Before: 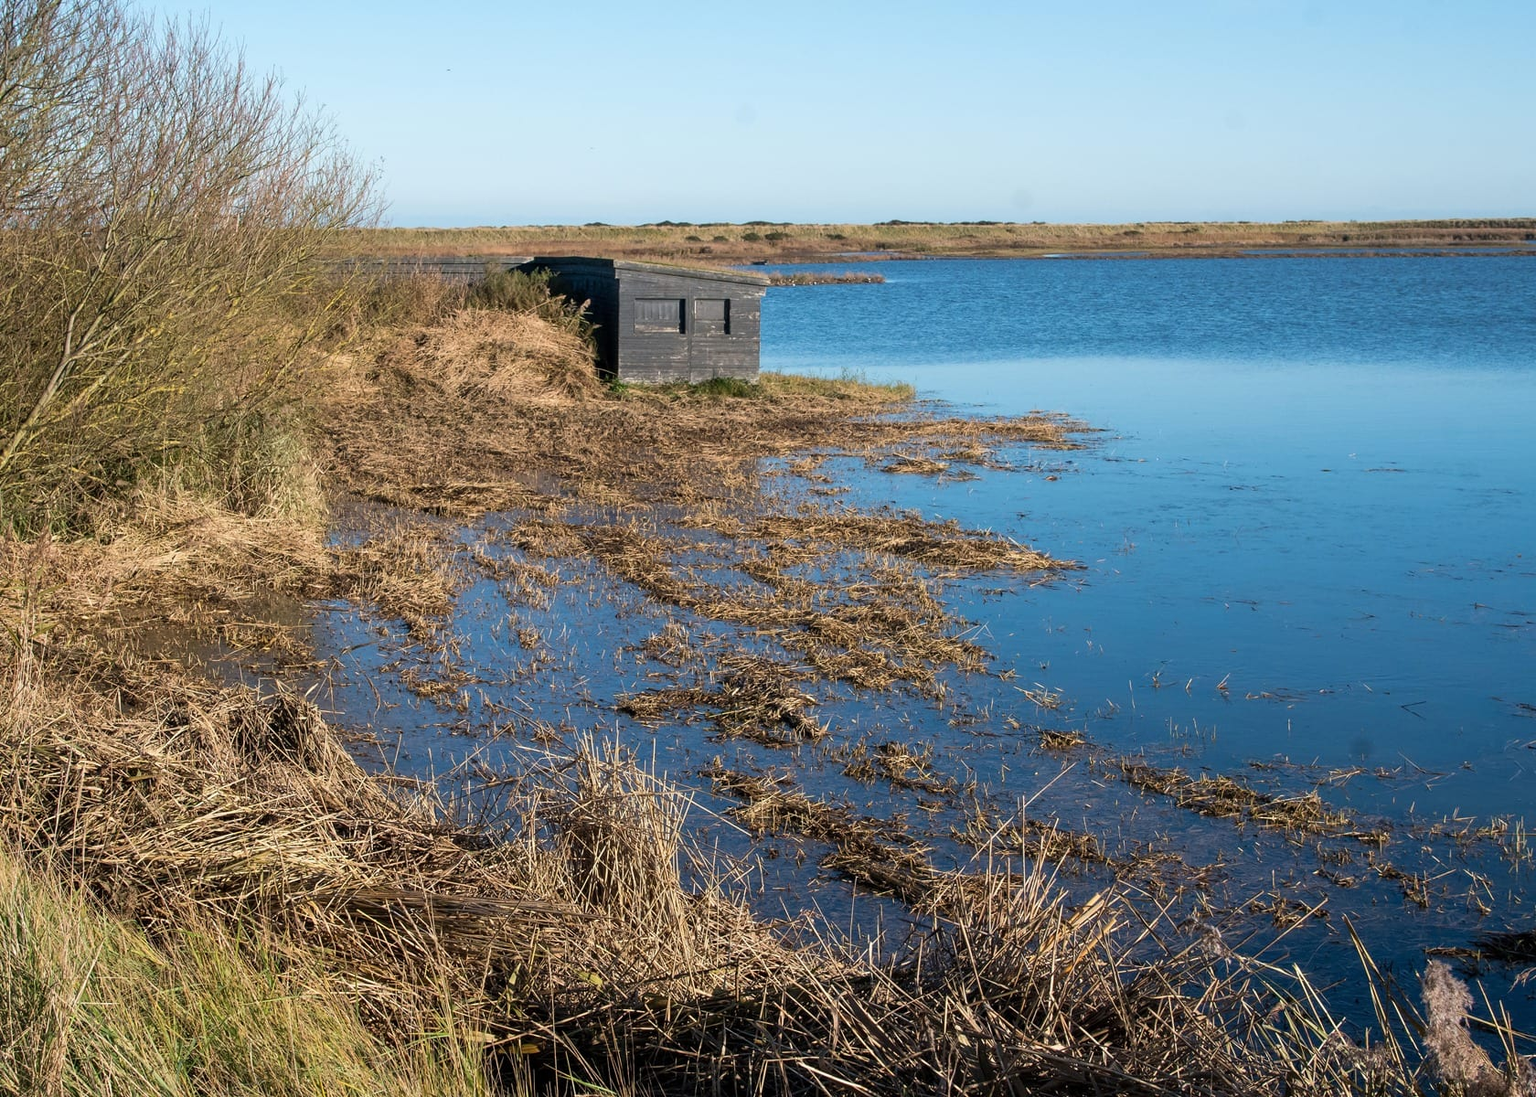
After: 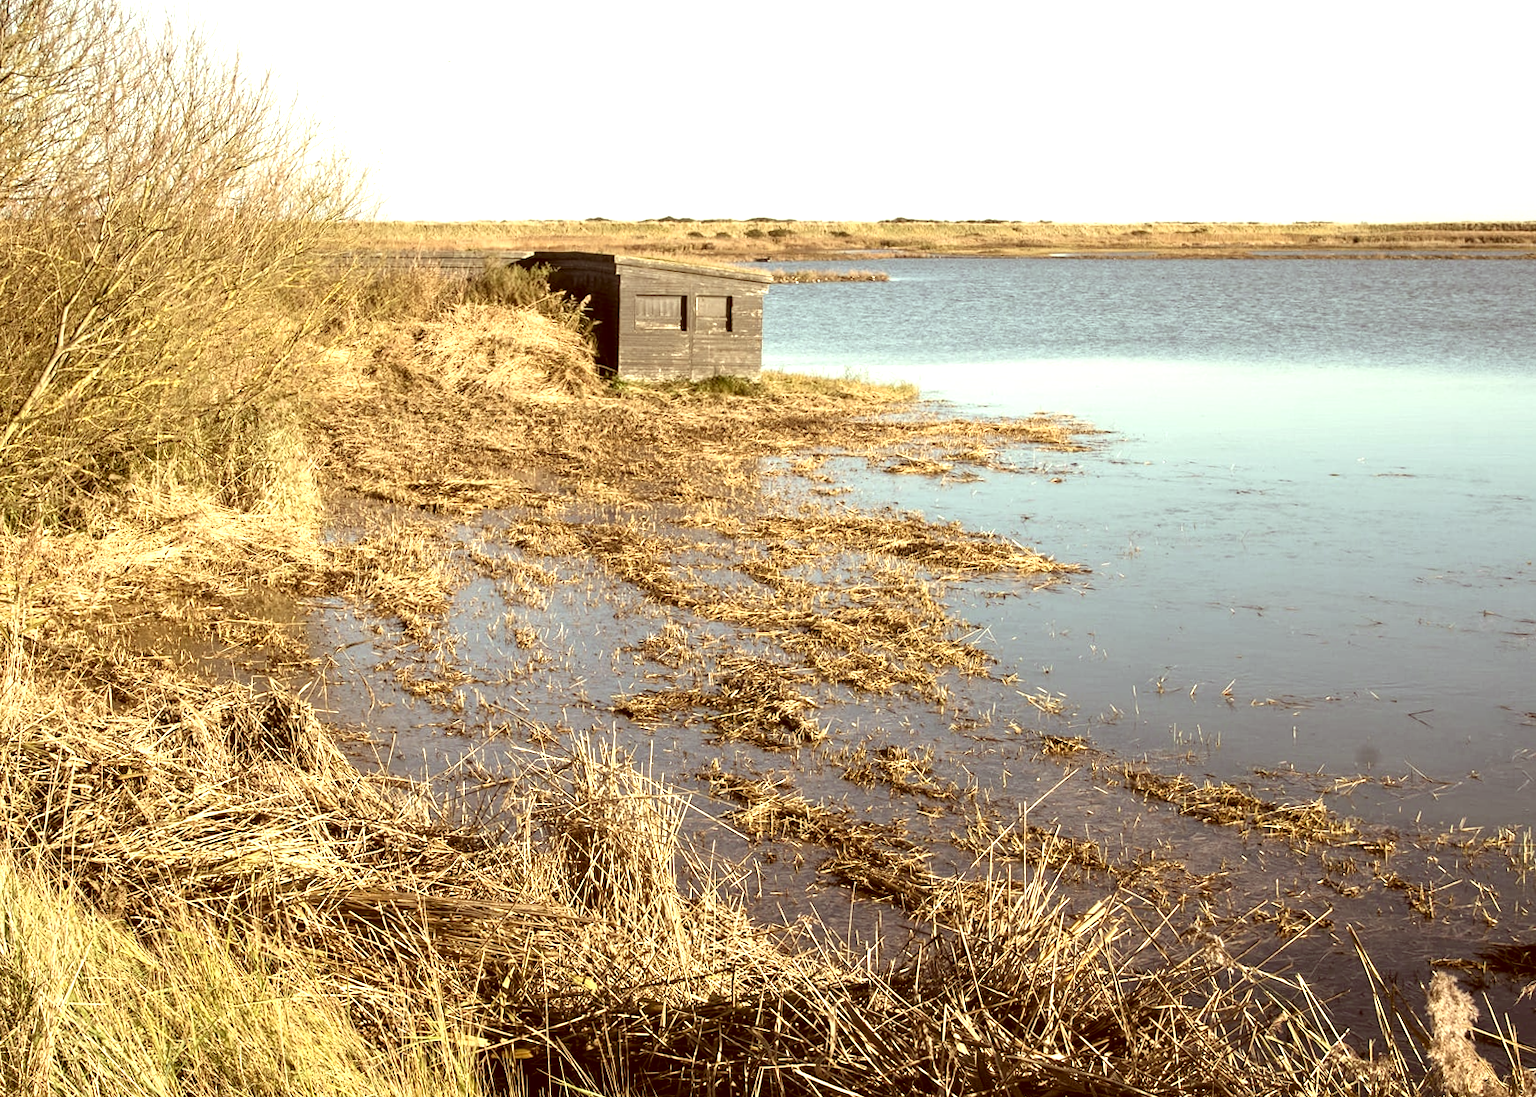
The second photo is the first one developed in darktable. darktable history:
exposure: black level correction 0, exposure 1.199 EV, compensate exposure bias true, compensate highlight preservation false
contrast brightness saturation: contrast 0.1, saturation -0.376
crop and rotate: angle -0.495°
color correction: highlights a* 1.18, highlights b* 24.47, shadows a* 15.99, shadows b* 24.84
